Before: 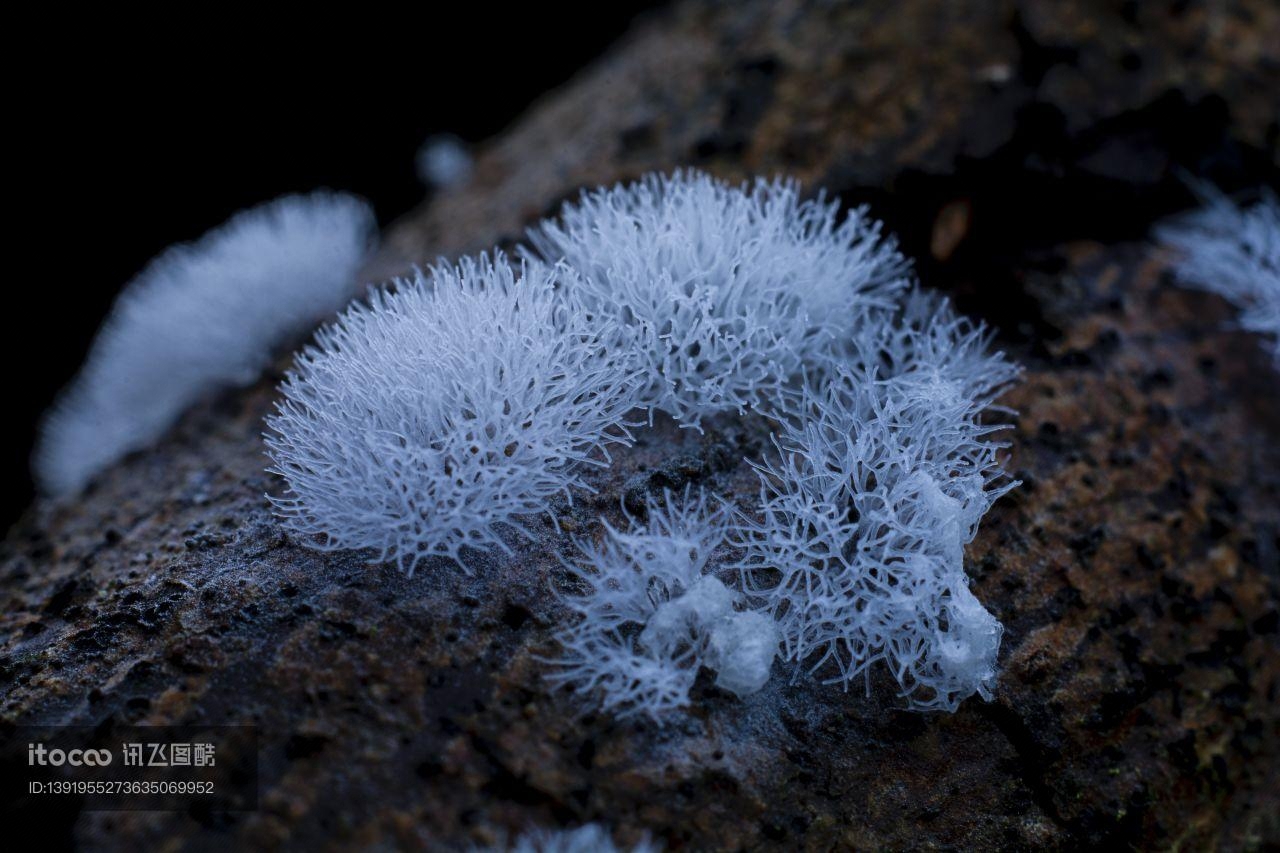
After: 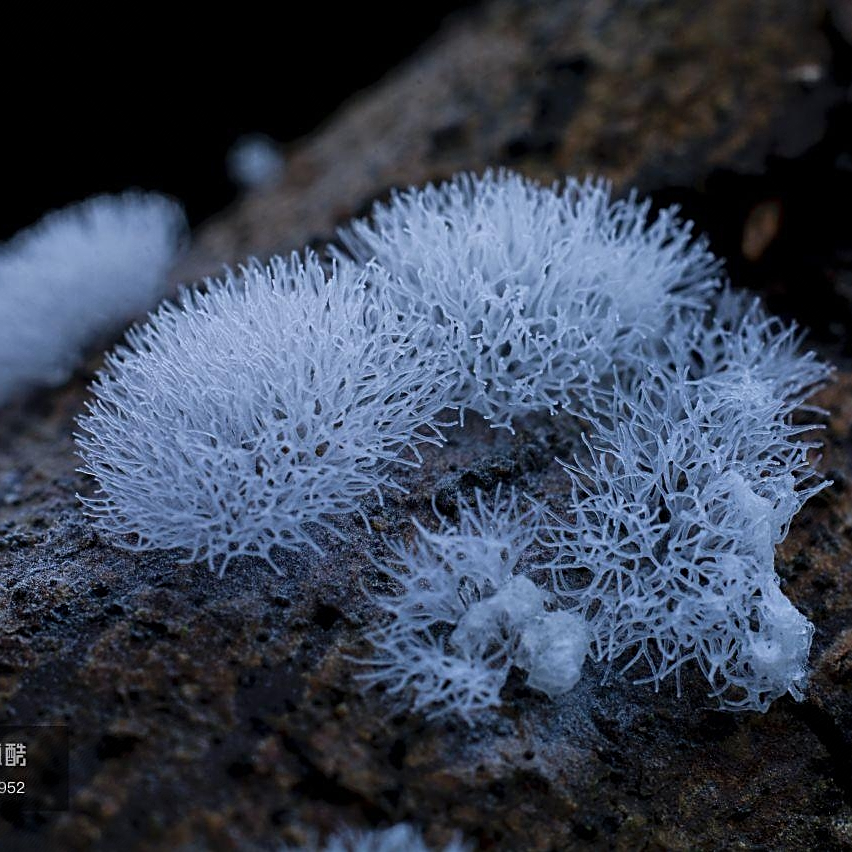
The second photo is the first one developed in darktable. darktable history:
sharpen: on, module defaults
shadows and highlights: shadows 24.44, highlights -78.12, soften with gaussian
crop and rotate: left 14.838%, right 18.578%
